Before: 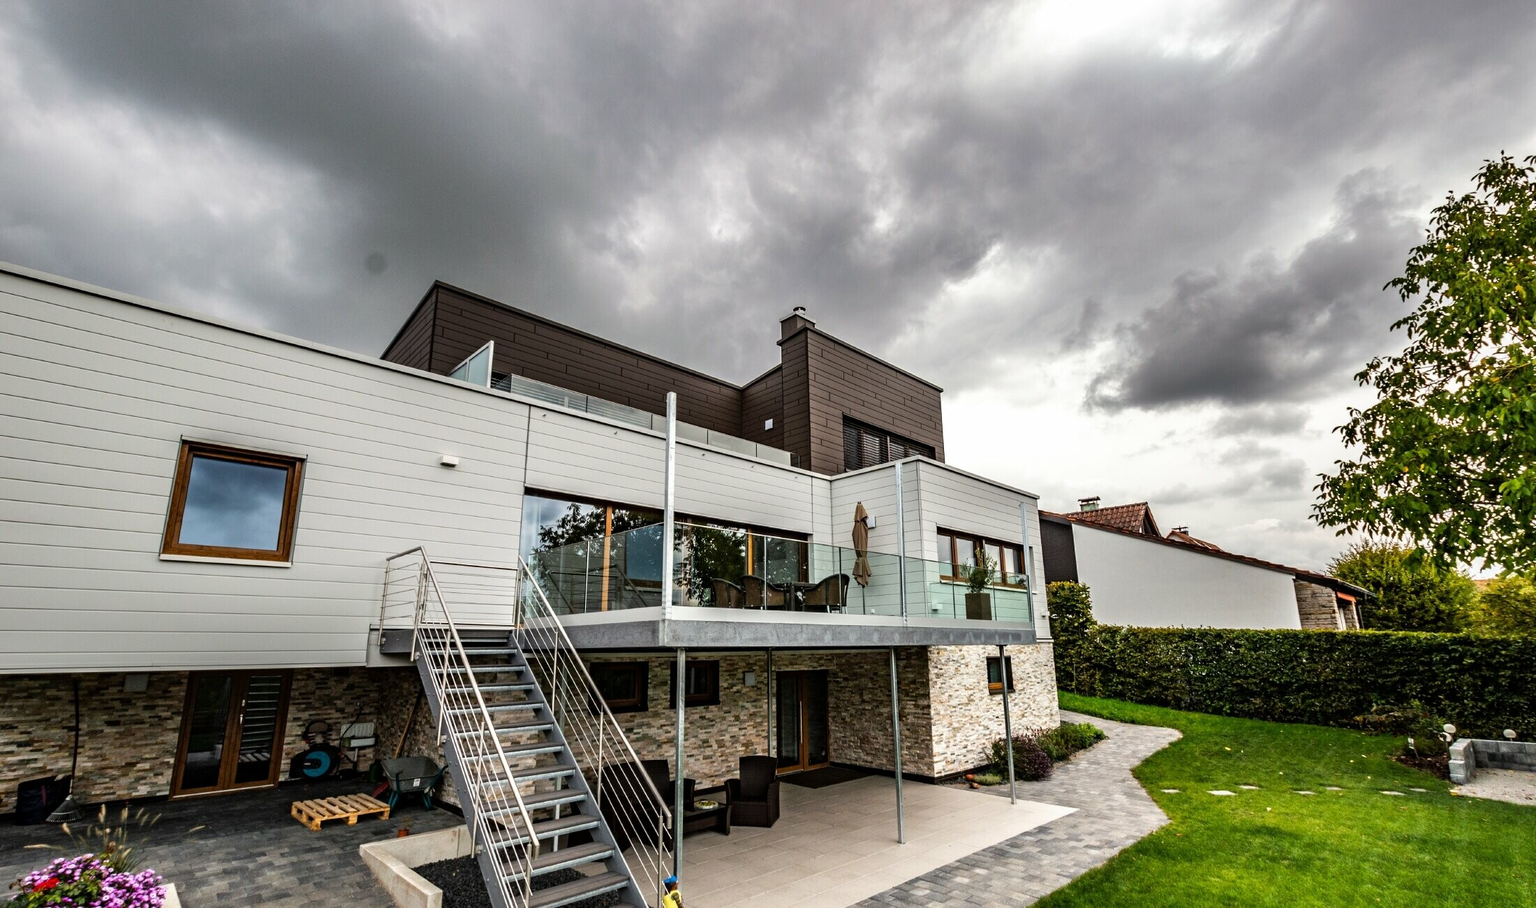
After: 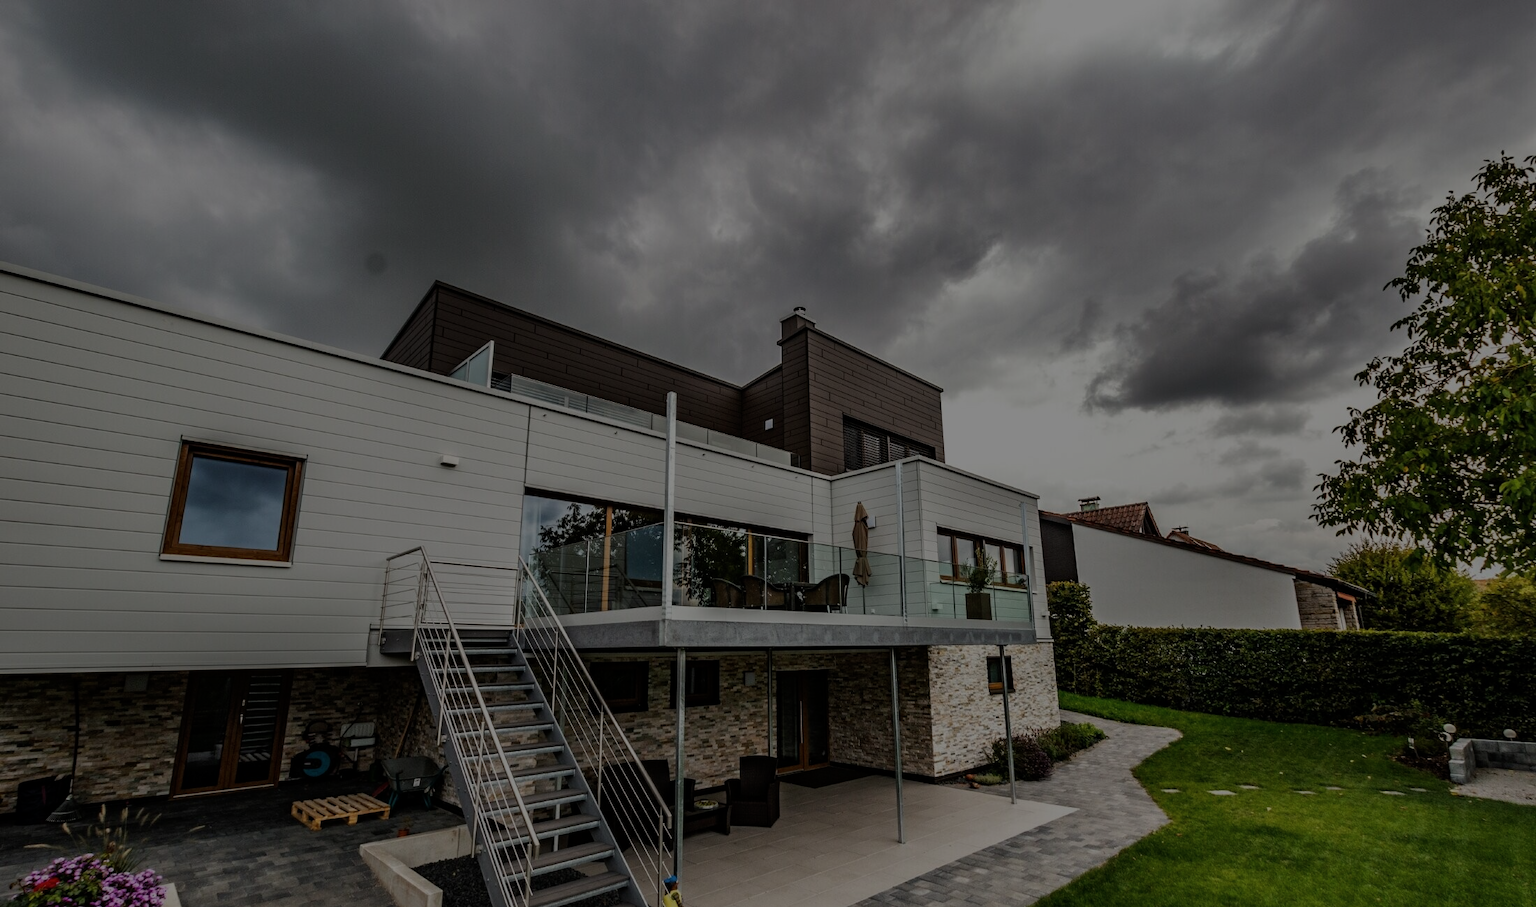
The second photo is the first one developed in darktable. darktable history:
tone equalizer: on, module defaults
contrast brightness saturation: saturation -0.05
exposure: exposure -2.002 EV, compensate highlight preservation false
